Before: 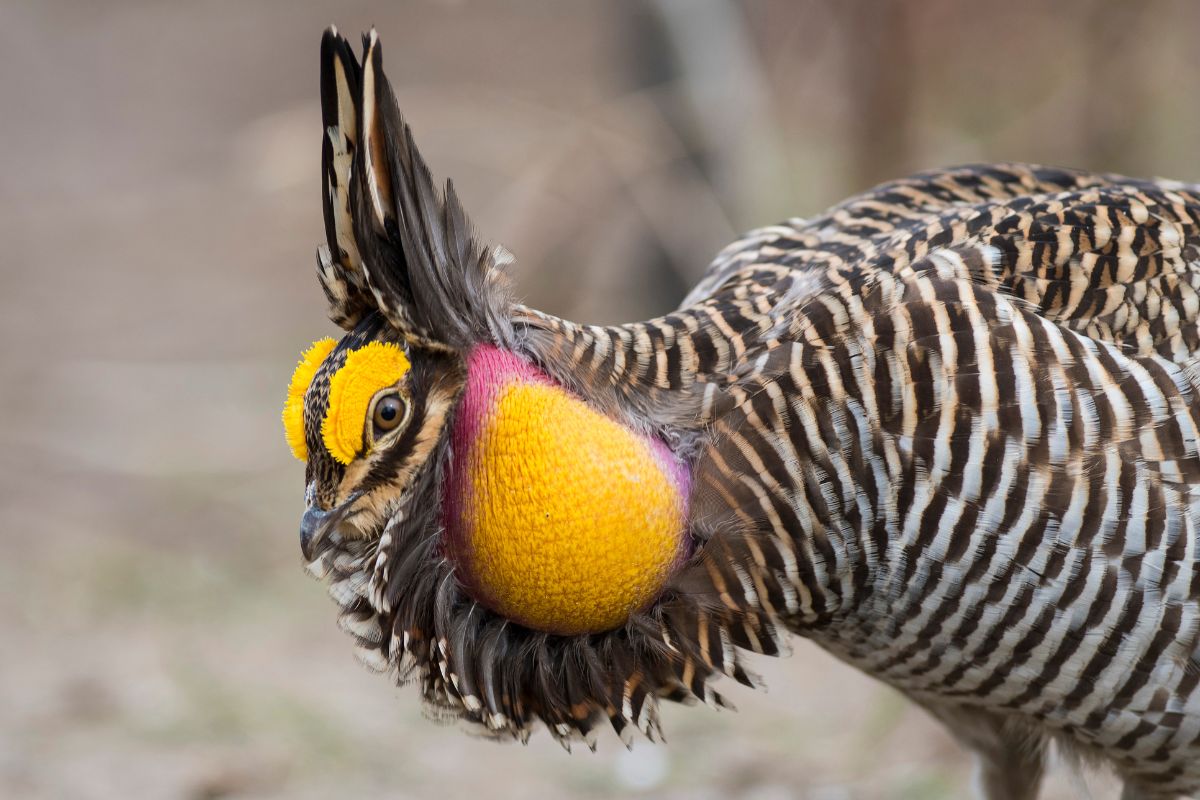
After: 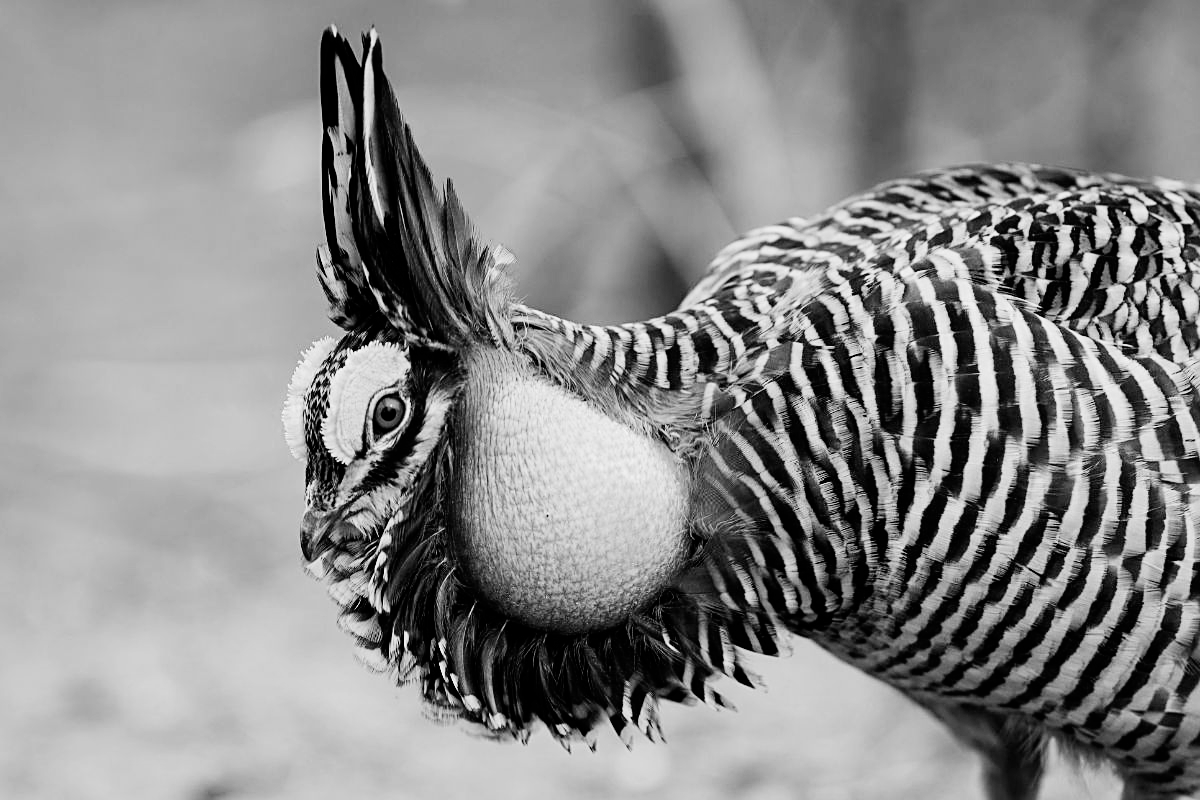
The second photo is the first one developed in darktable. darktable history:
color calibration: illuminant custom, x 0.371, y 0.382, temperature 4282.83 K
filmic rgb: black relative exposure -5.11 EV, white relative exposure 3.52 EV, hardness 3.19, contrast 1.486, highlights saturation mix -48.98%, add noise in highlights 0.002, color science v3 (2019), use custom middle-gray values true, contrast in highlights soft
exposure: exposure 0.195 EV, compensate exposure bias true, compensate highlight preservation false
sharpen: on, module defaults
